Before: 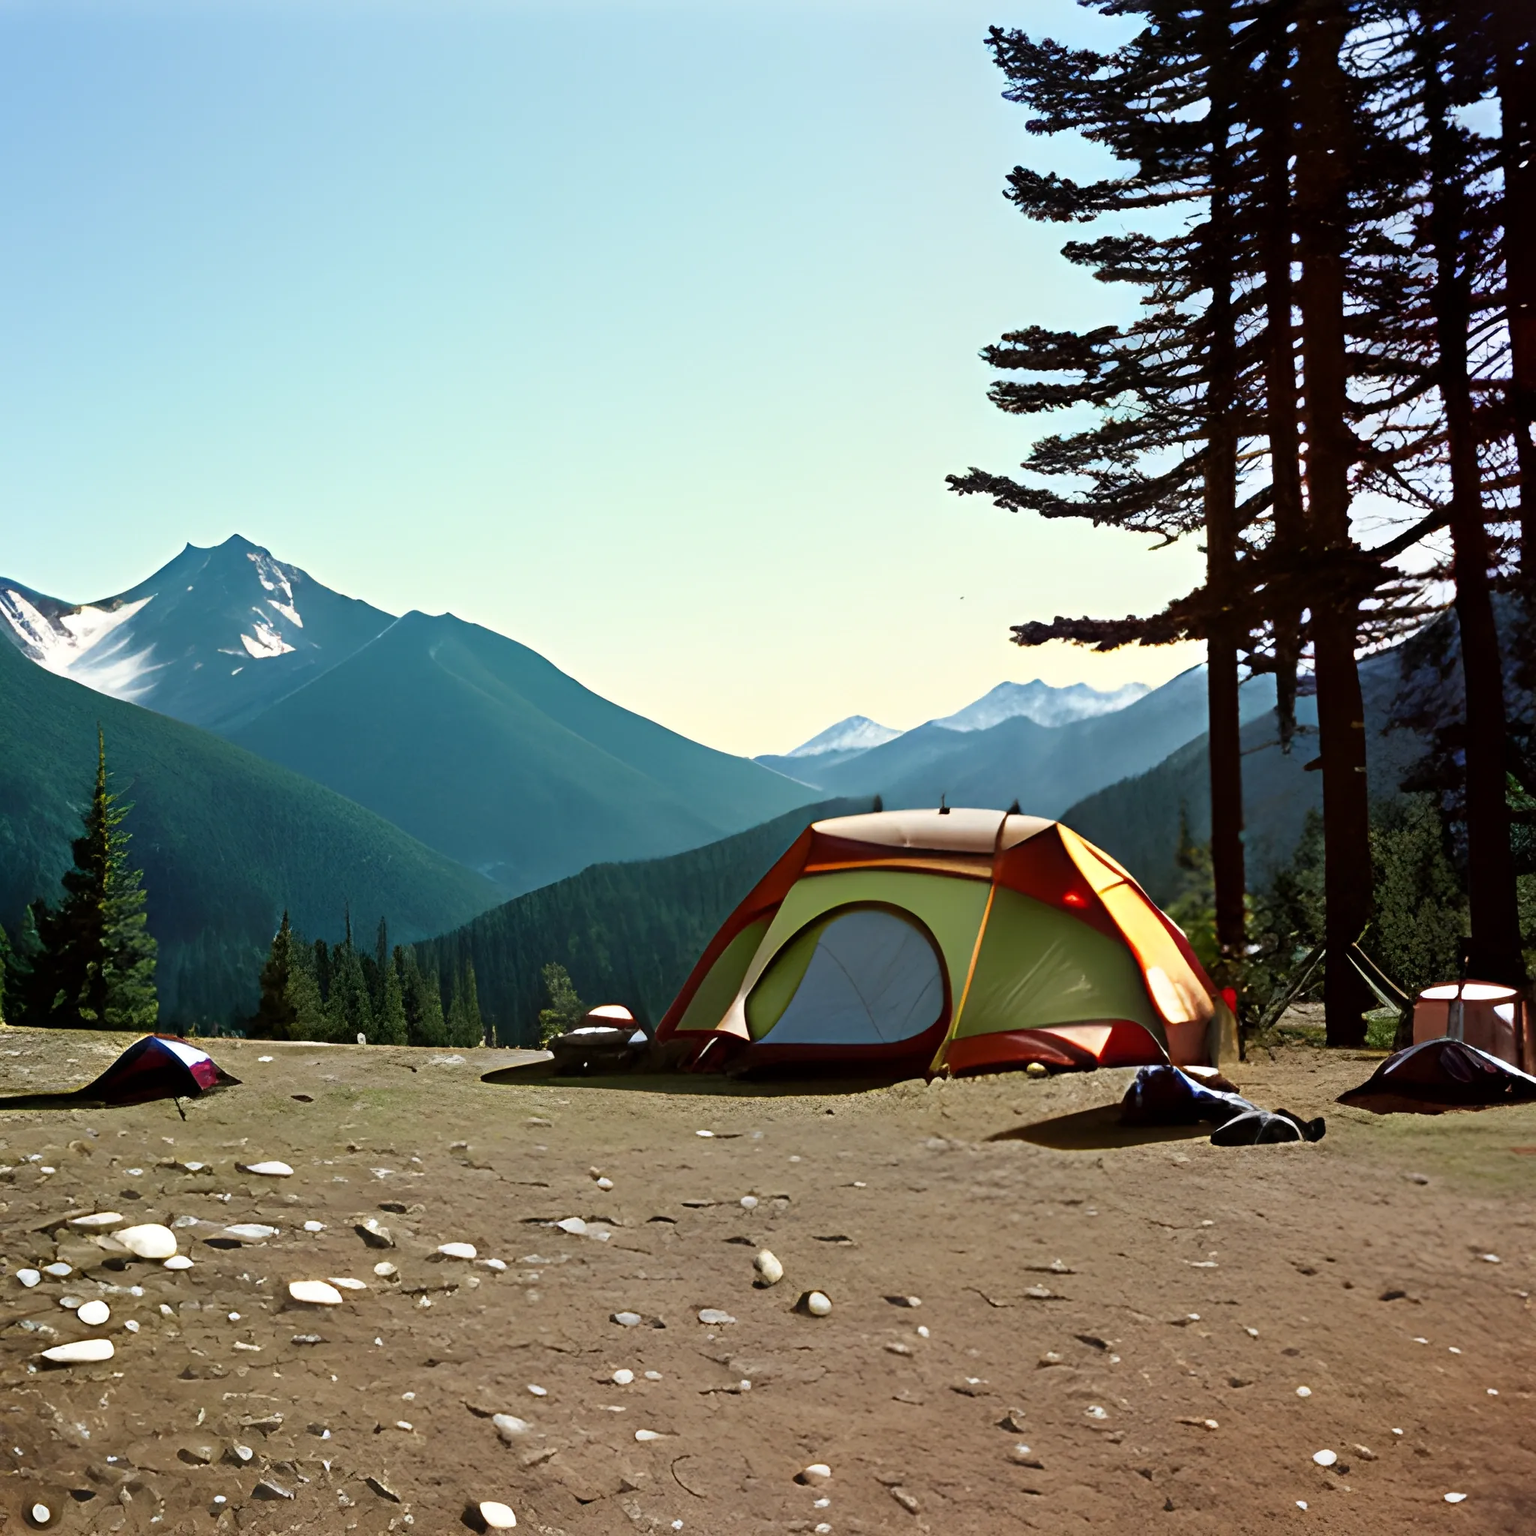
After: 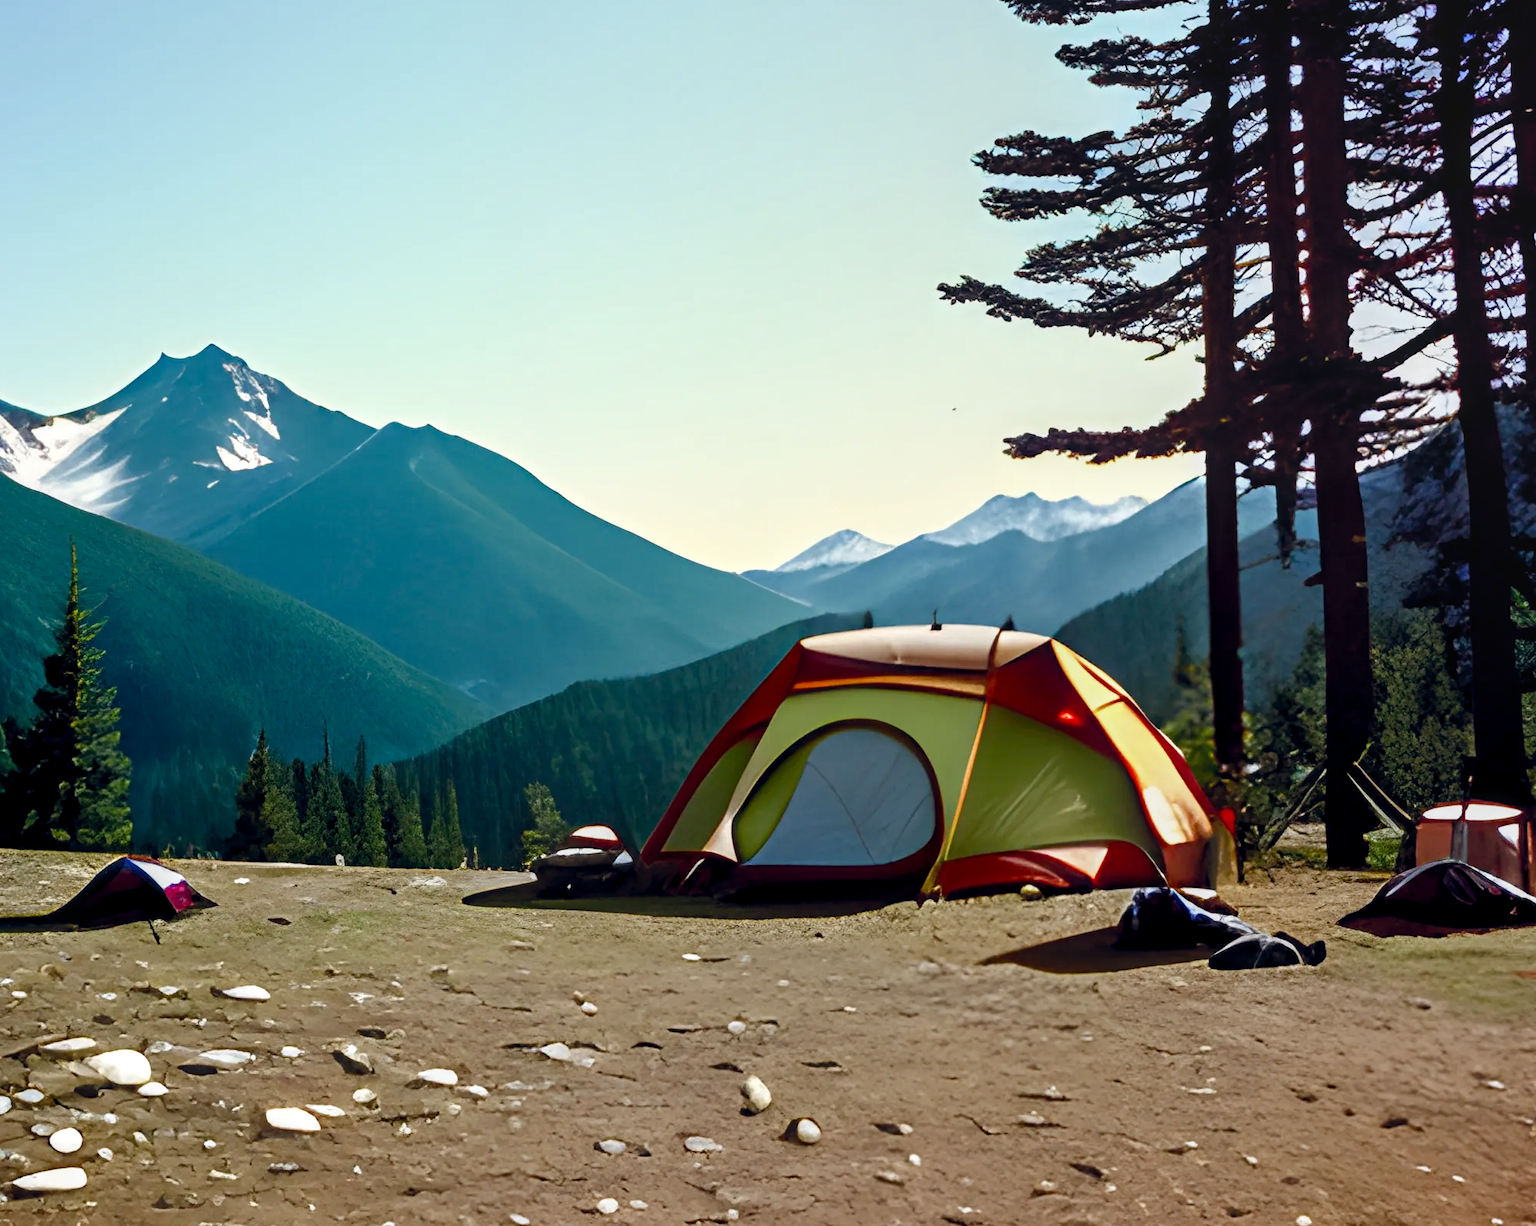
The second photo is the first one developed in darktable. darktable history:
crop and rotate: left 1.919%, top 12.894%, right 0.287%, bottom 9.066%
local contrast: on, module defaults
color balance rgb: global offset › chroma 0.06%, global offset › hue 254.28°, linear chroma grading › global chroma -15.695%, perceptual saturation grading › global saturation 20%, perceptual saturation grading › highlights -25.775%, perceptual saturation grading › shadows 49.44%, global vibrance 20%
